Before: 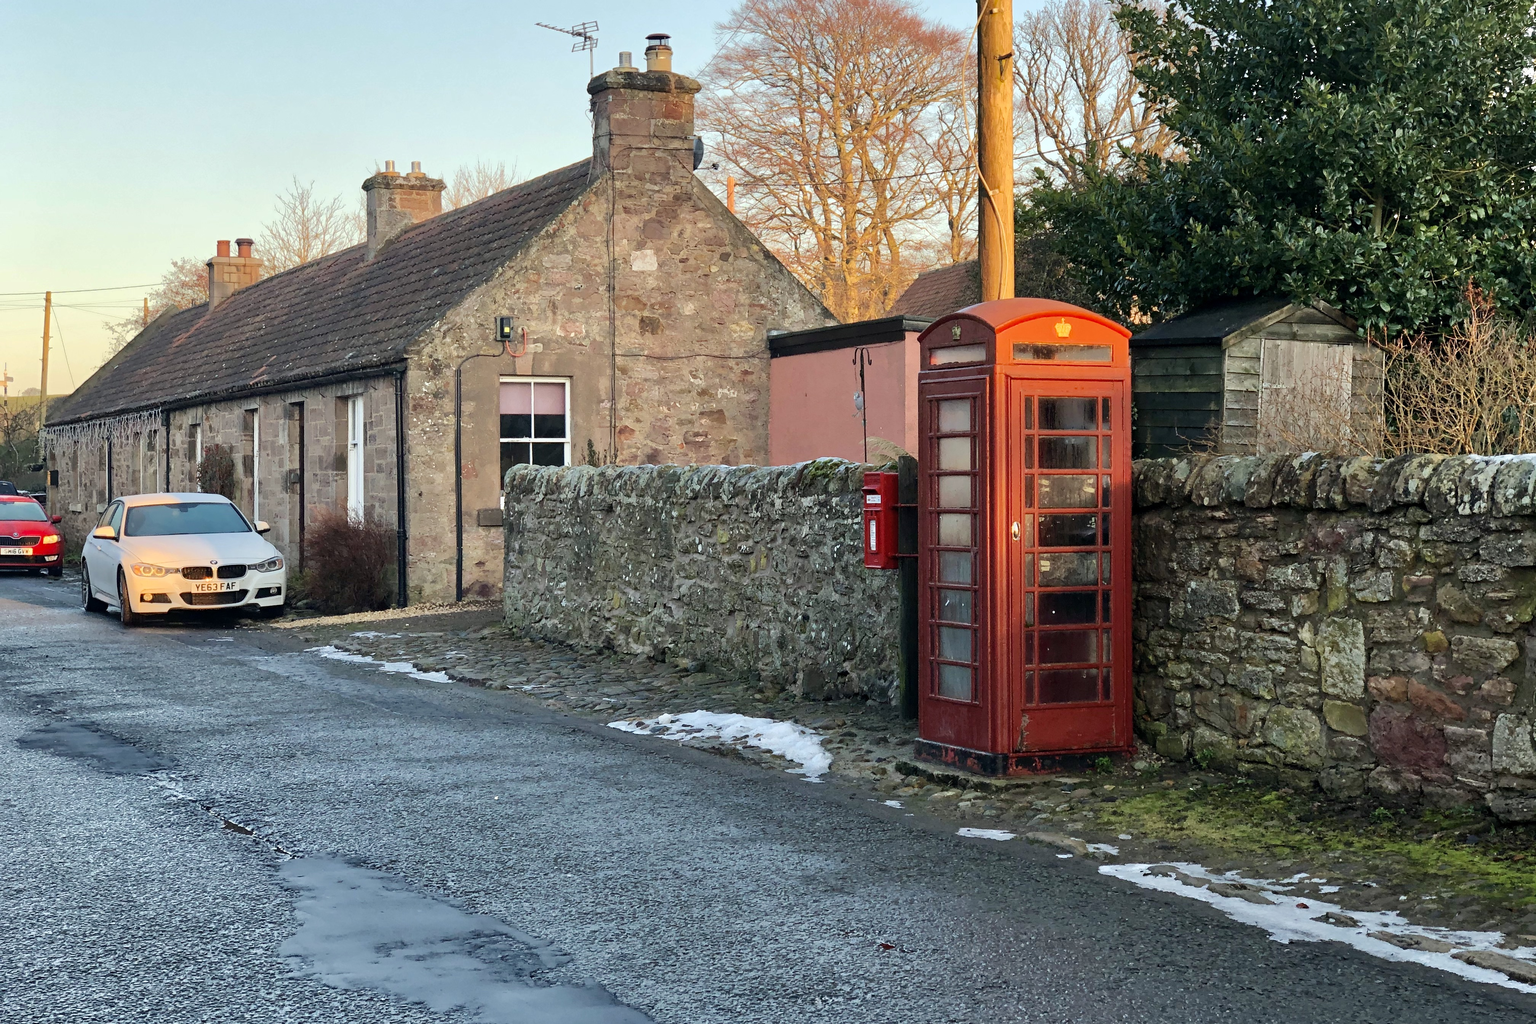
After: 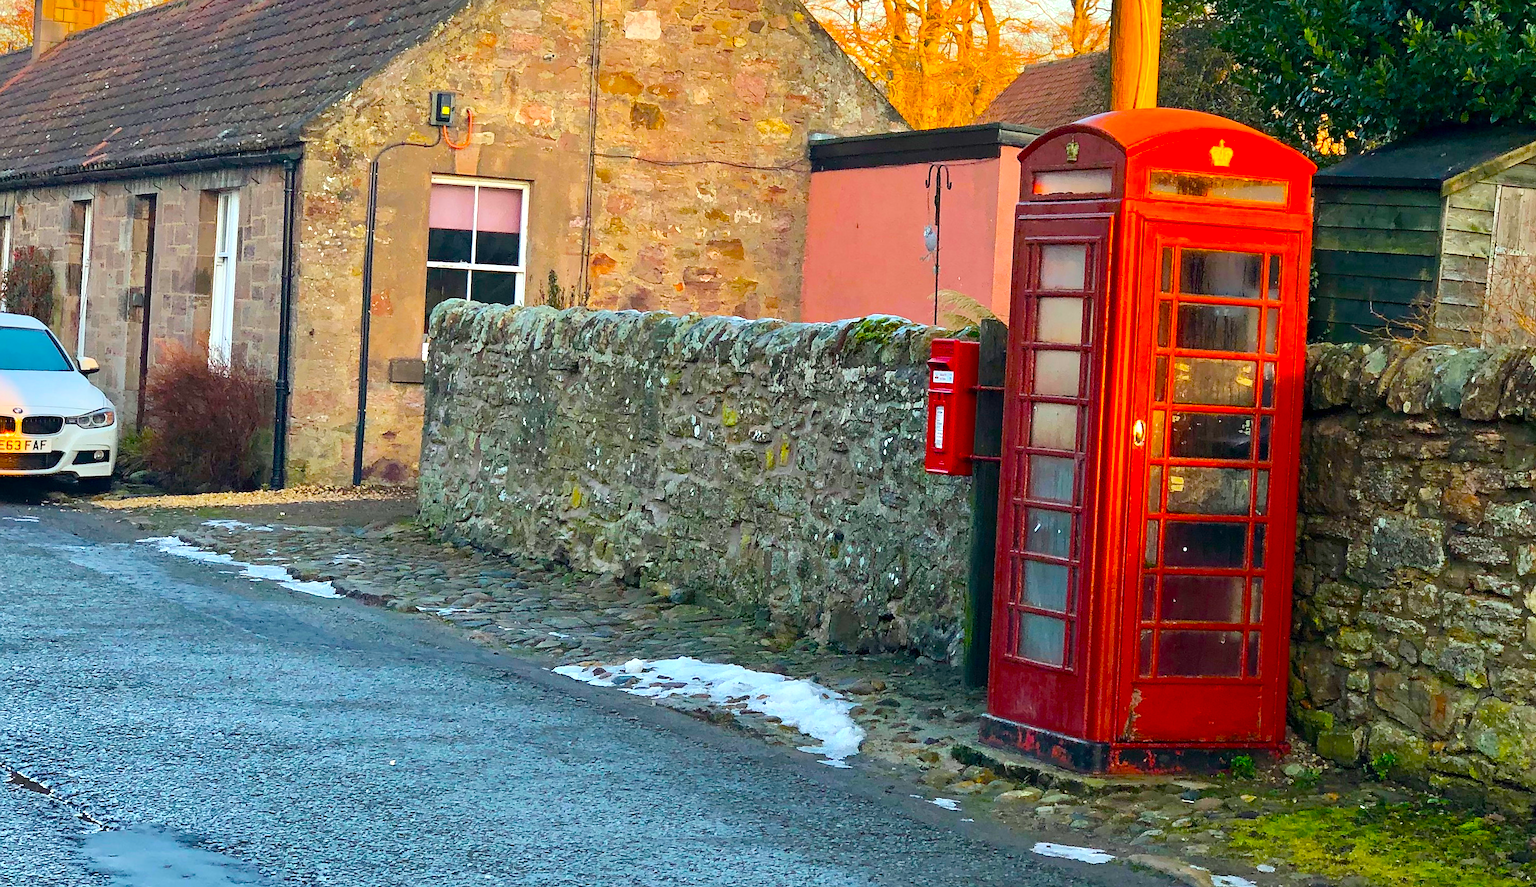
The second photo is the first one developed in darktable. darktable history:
sharpen: radius 0.969, amount 0.604
crop and rotate: angle -3.37°, left 9.79%, top 20.73%, right 12.42%, bottom 11.82%
exposure: exposure 0.485 EV, compensate highlight preservation false
color balance: input saturation 134.34%, contrast -10.04%, contrast fulcrum 19.67%, output saturation 133.51%
